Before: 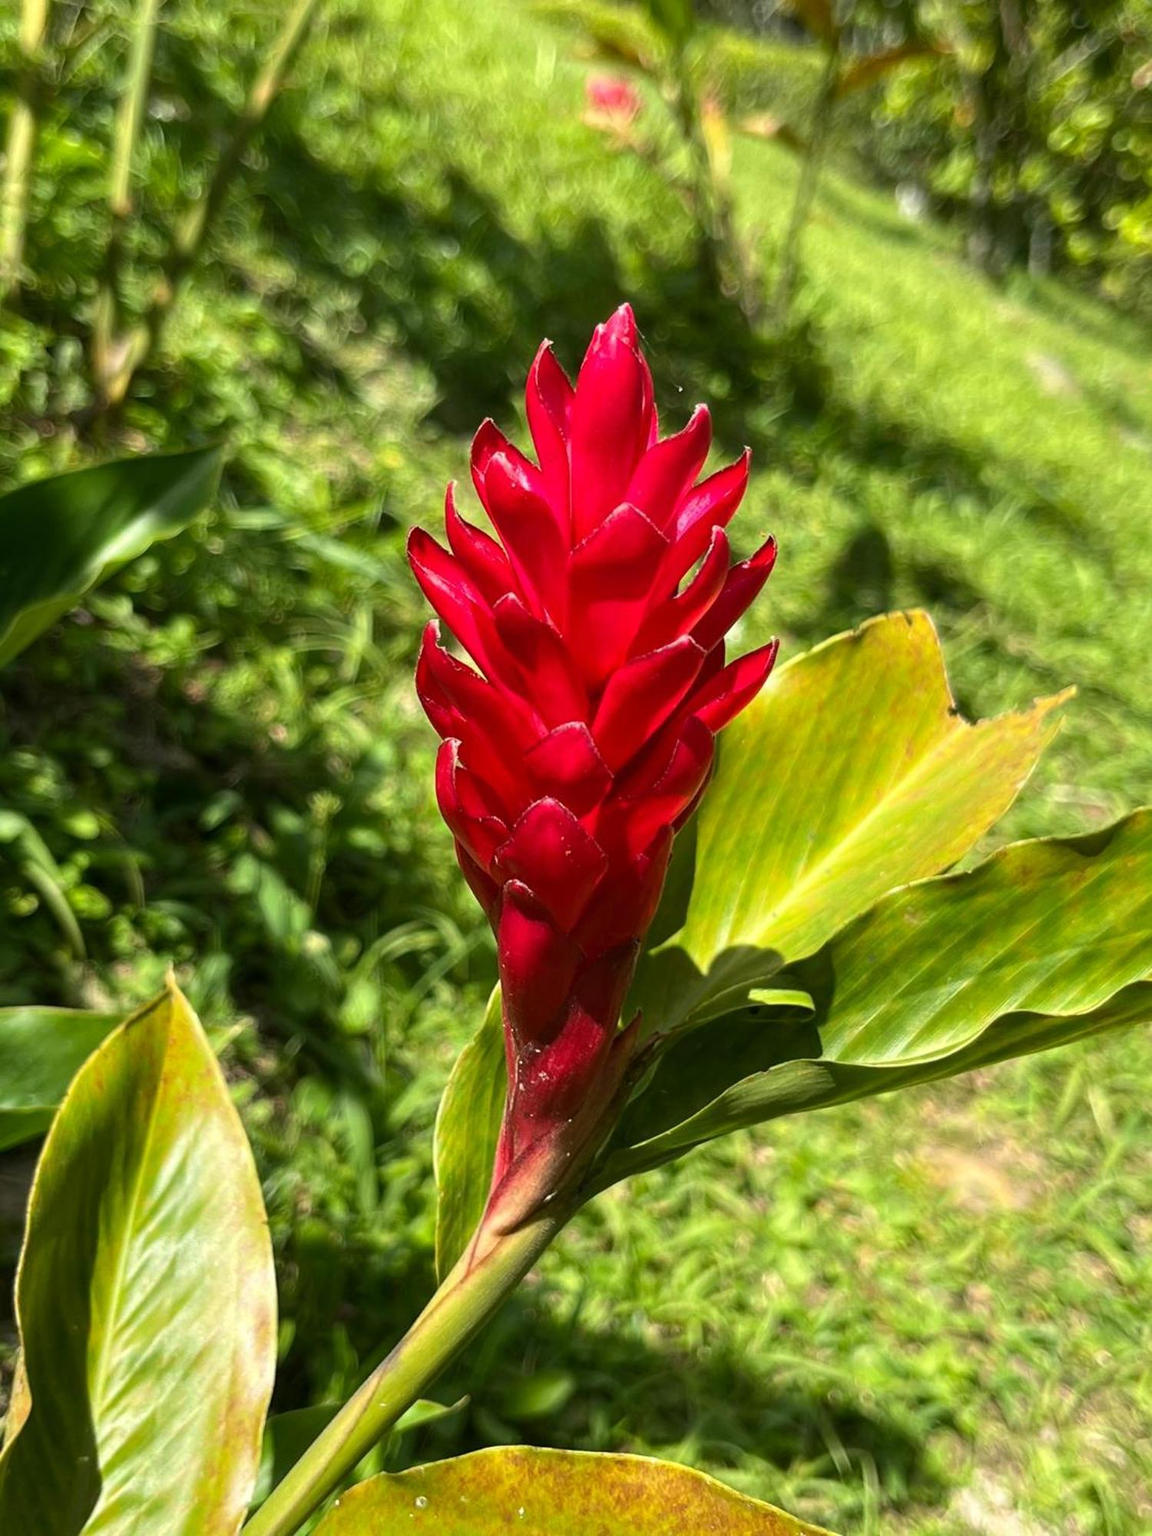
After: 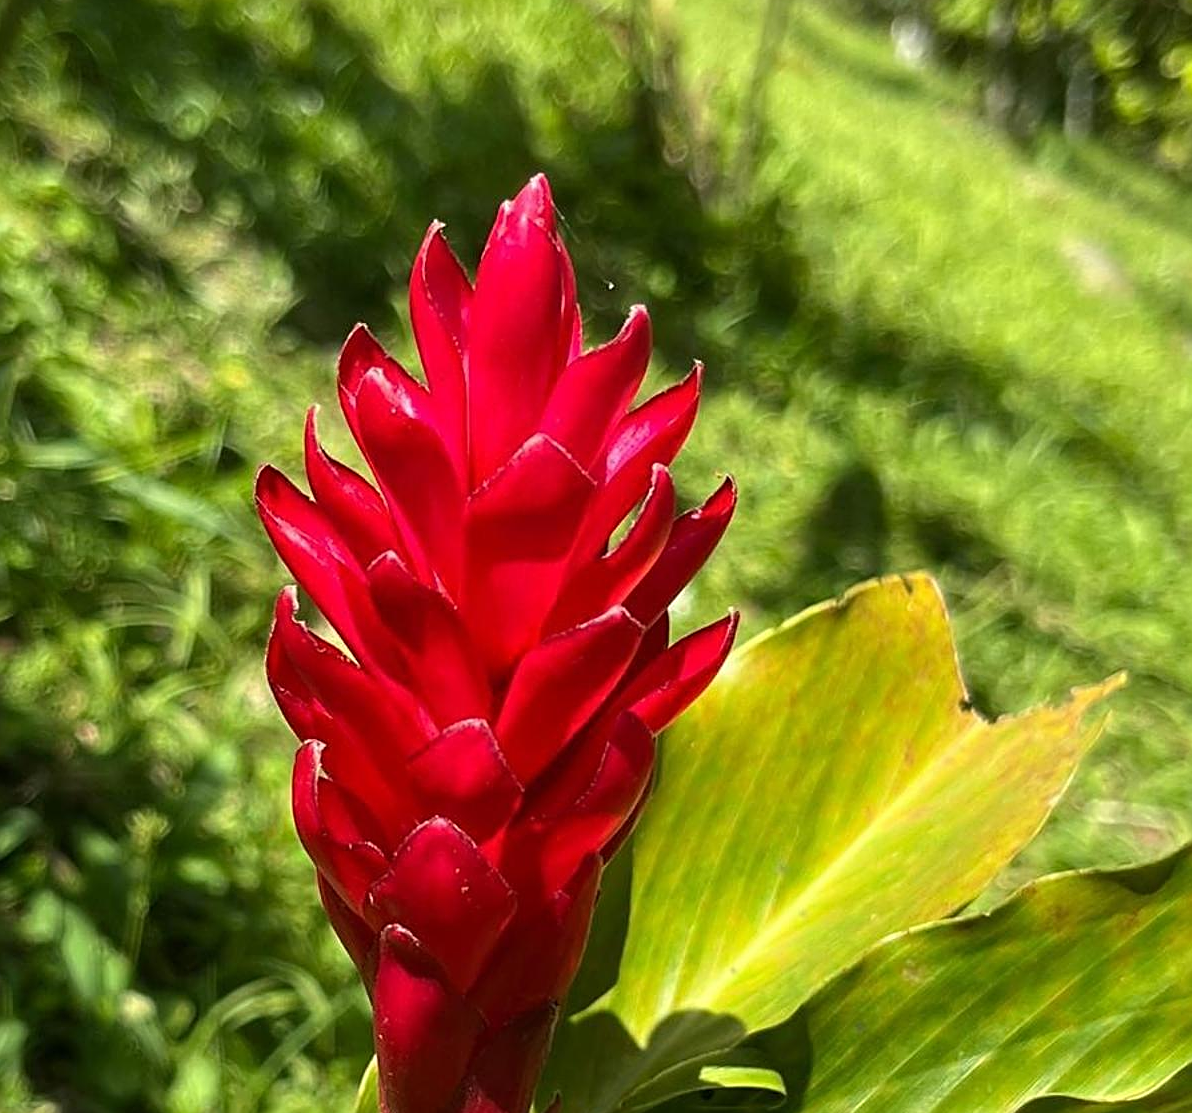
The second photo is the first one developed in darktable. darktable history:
crop: left 18.38%, top 11.092%, right 2.134%, bottom 33.217%
sharpen: on, module defaults
